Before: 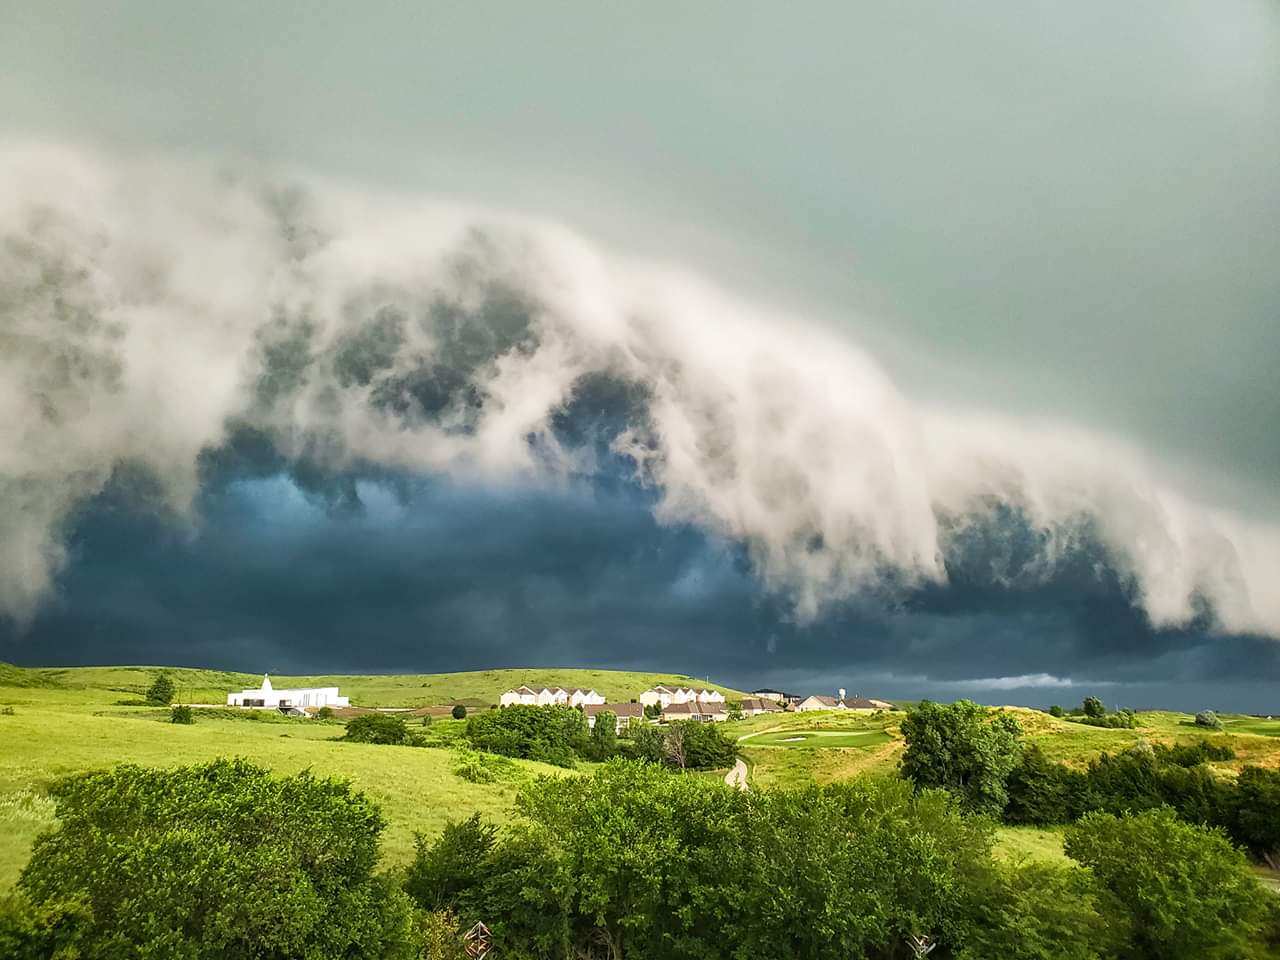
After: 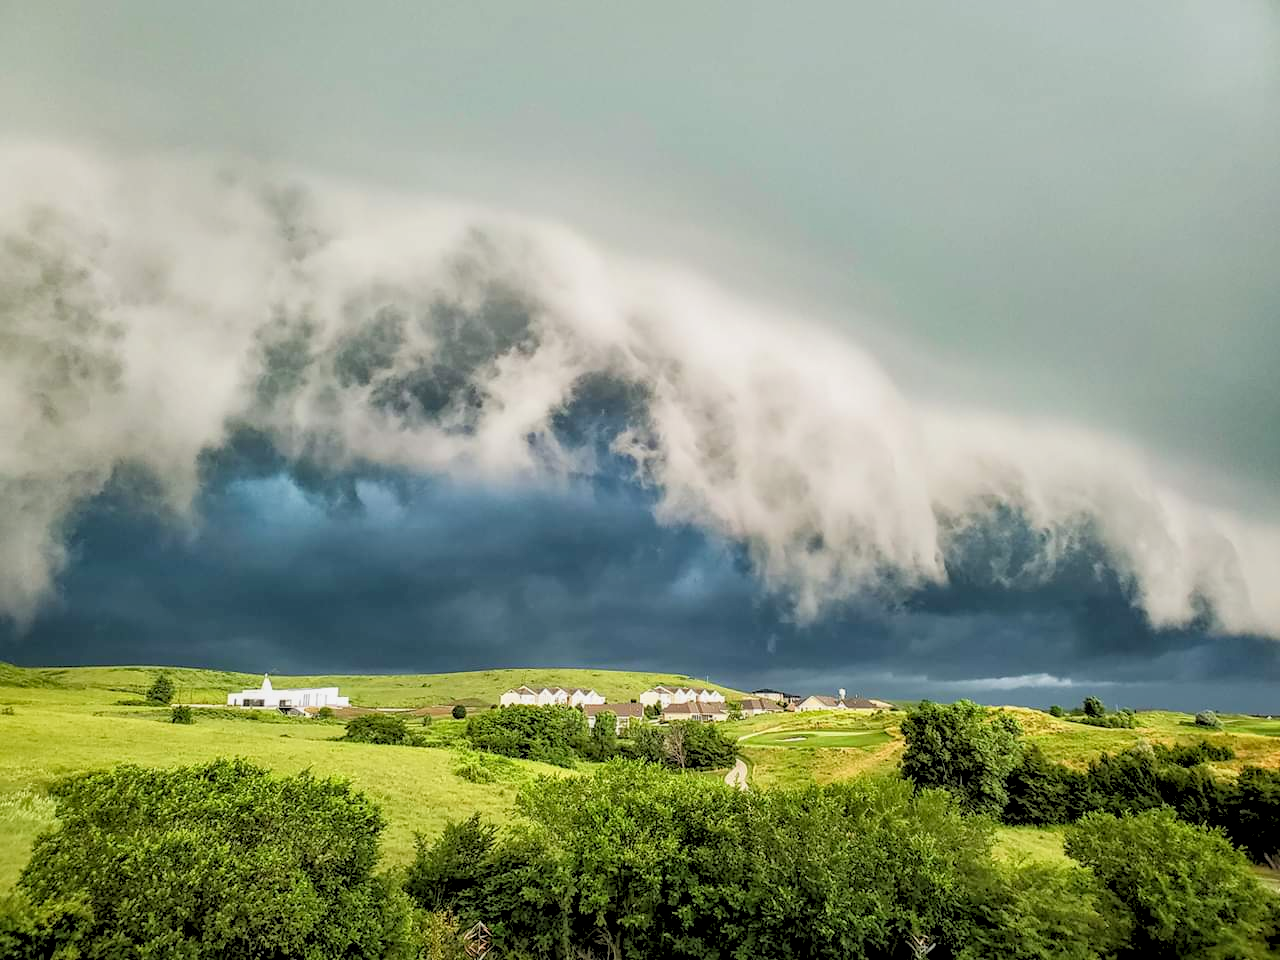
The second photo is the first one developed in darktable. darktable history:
rgb levels: preserve colors sum RGB, levels [[0.038, 0.433, 0.934], [0, 0.5, 1], [0, 0.5, 1]]
local contrast: on, module defaults
